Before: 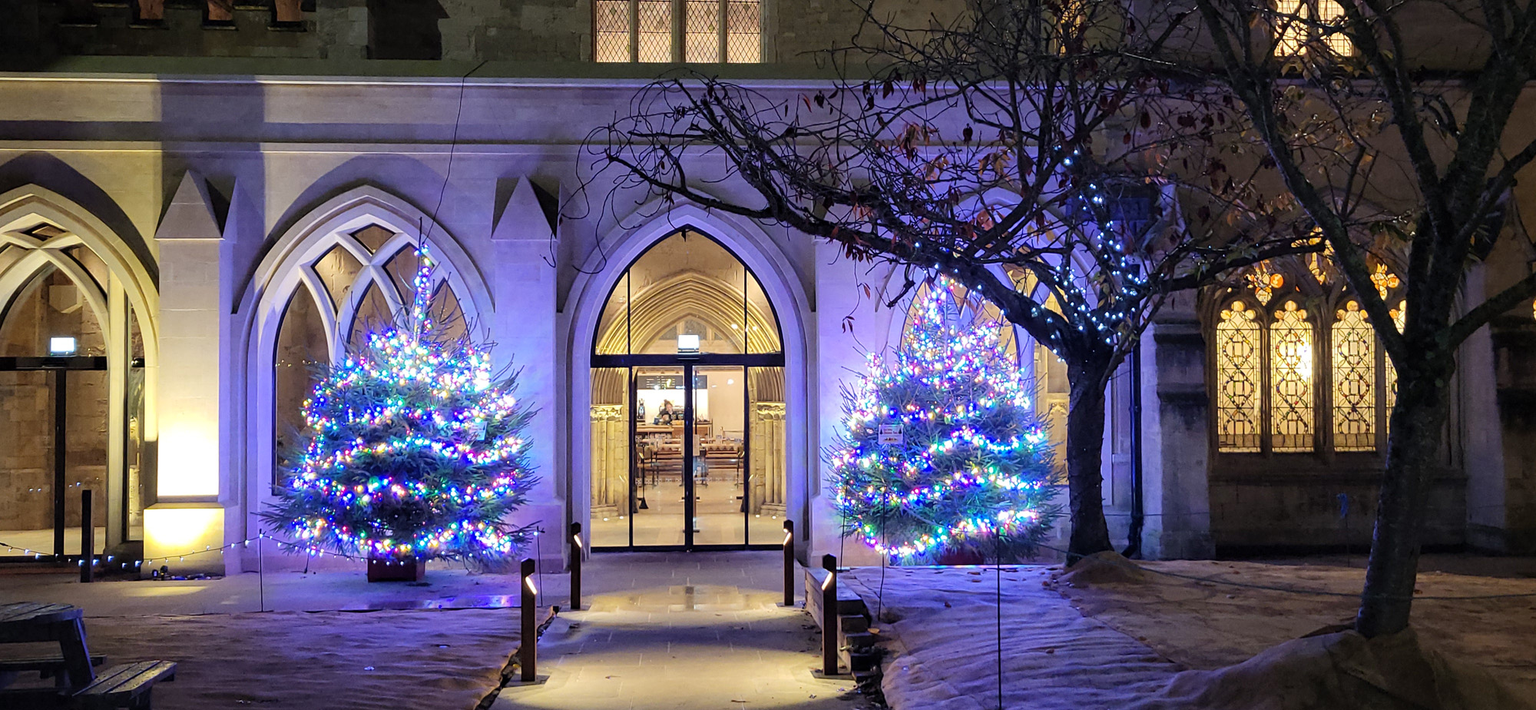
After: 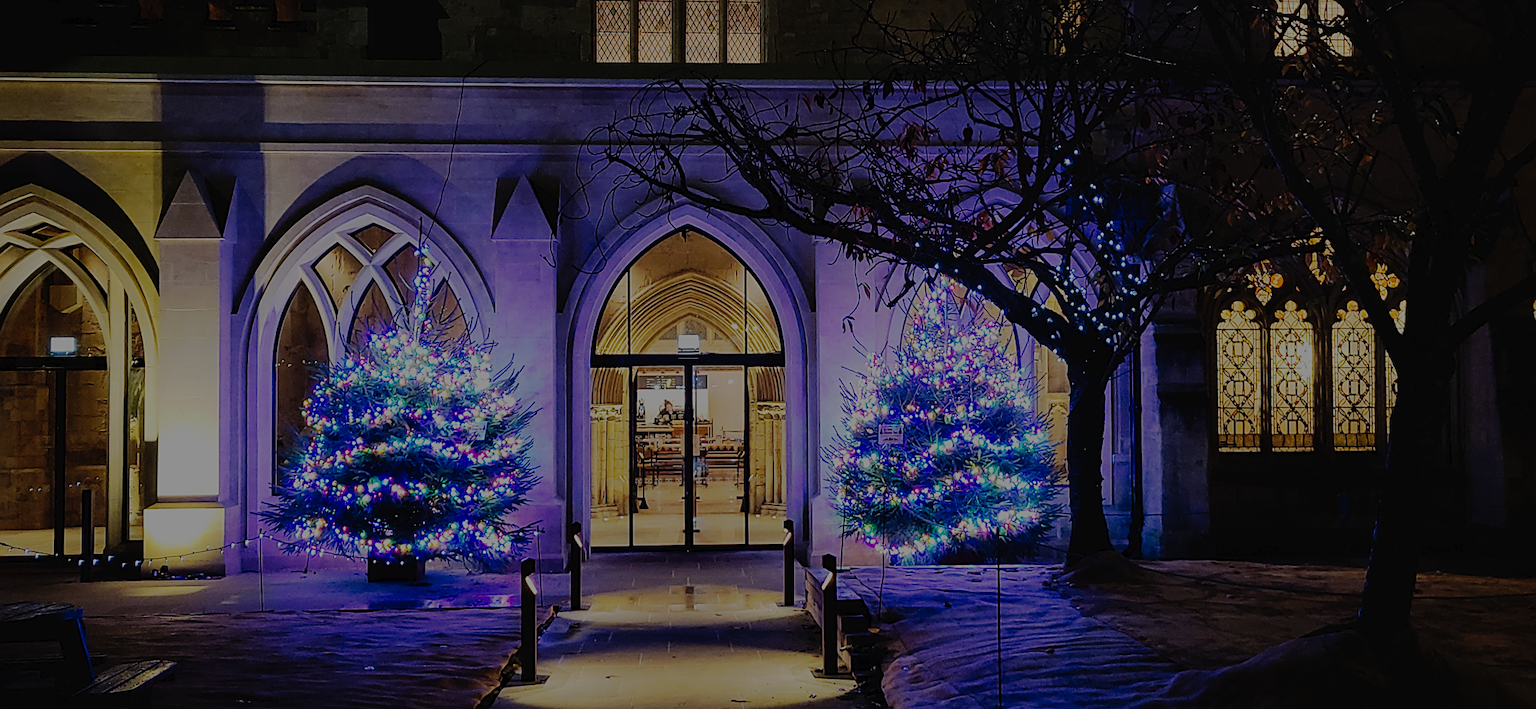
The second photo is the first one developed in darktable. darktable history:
tone curve: curves: ch0 [(0, 0) (0.003, 0.019) (0.011, 0.019) (0.025, 0.023) (0.044, 0.032) (0.069, 0.046) (0.1, 0.073) (0.136, 0.129) (0.177, 0.207) (0.224, 0.295) (0.277, 0.394) (0.335, 0.48) (0.399, 0.524) (0.468, 0.575) (0.543, 0.628) (0.623, 0.684) (0.709, 0.739) (0.801, 0.808) (0.898, 0.9) (1, 1)], preserve colors none
exposure: exposure -2.446 EV, compensate highlight preservation false
sharpen: on, module defaults
